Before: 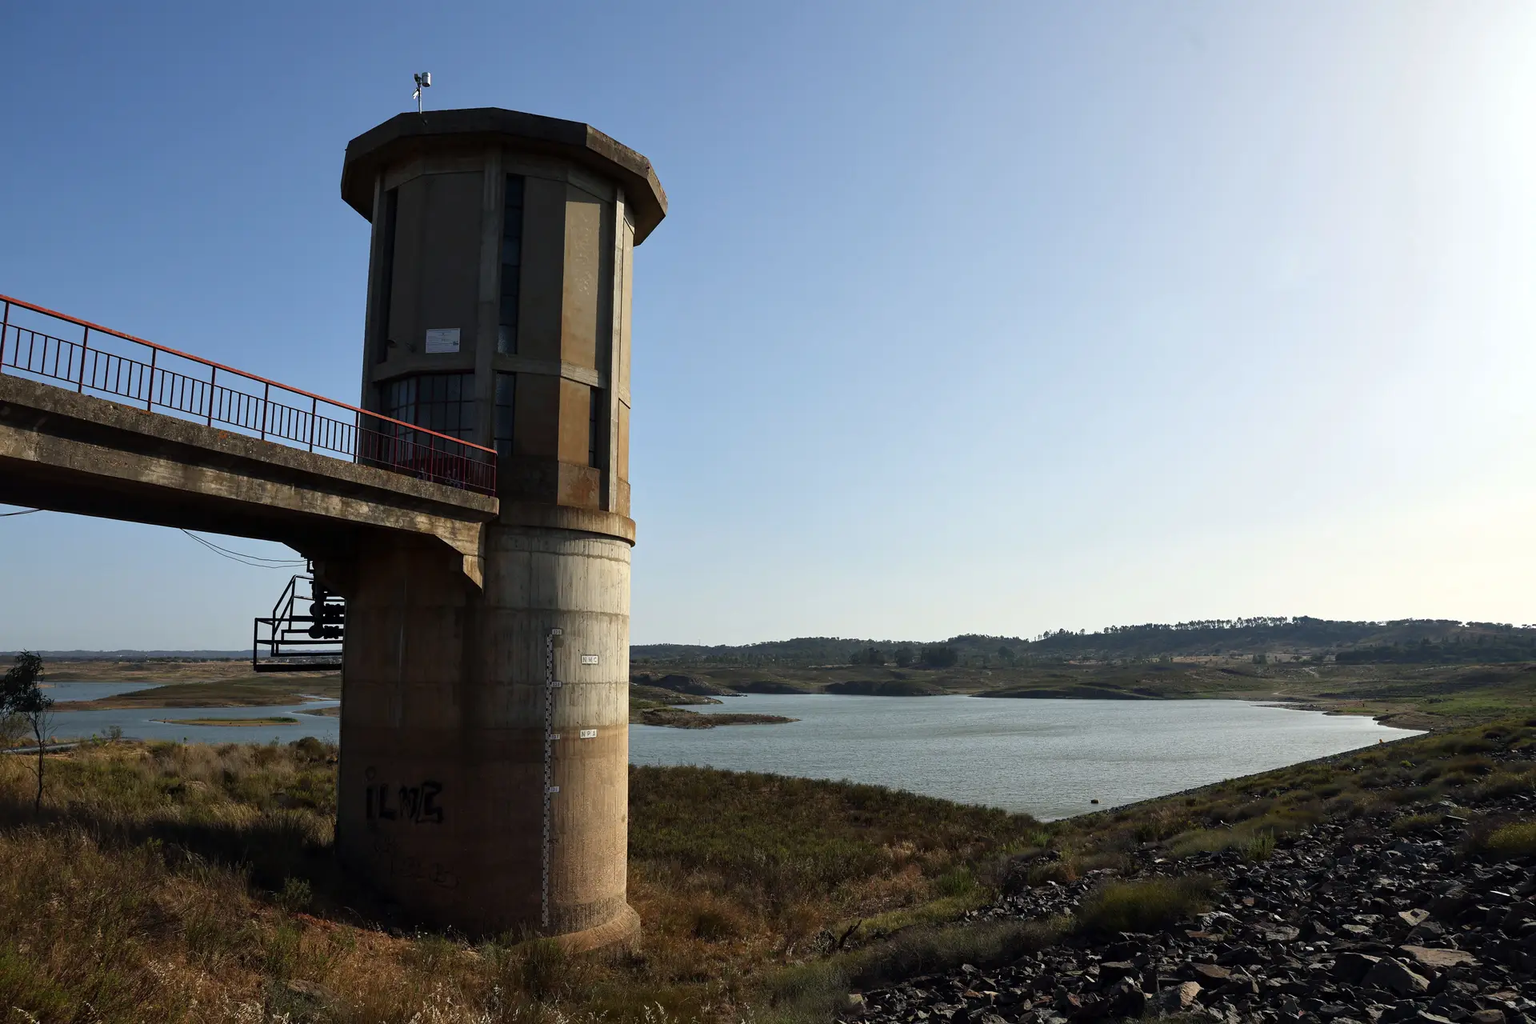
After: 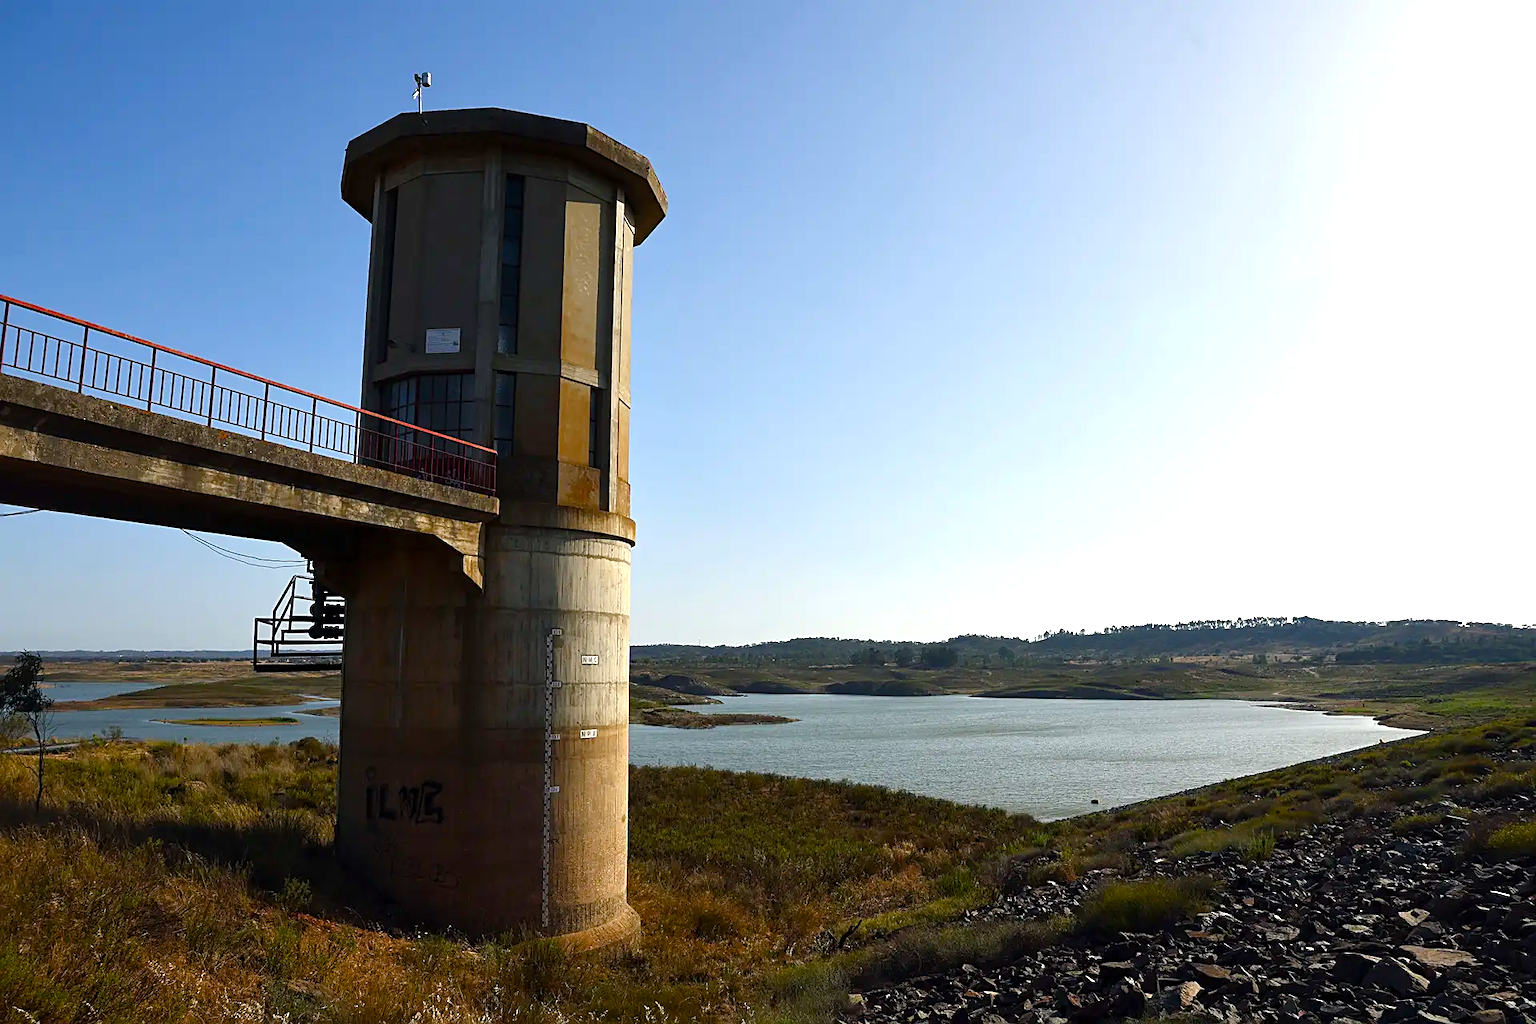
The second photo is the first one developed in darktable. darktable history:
color balance rgb: highlights gain › chroma 0.177%, highlights gain › hue 330.8°, perceptual saturation grading › global saturation 34.828%, perceptual saturation grading › highlights -29.964%, perceptual saturation grading › shadows 35.447%, perceptual brilliance grading › global brilliance 11.095%, global vibrance 9.914%
sharpen: on, module defaults
